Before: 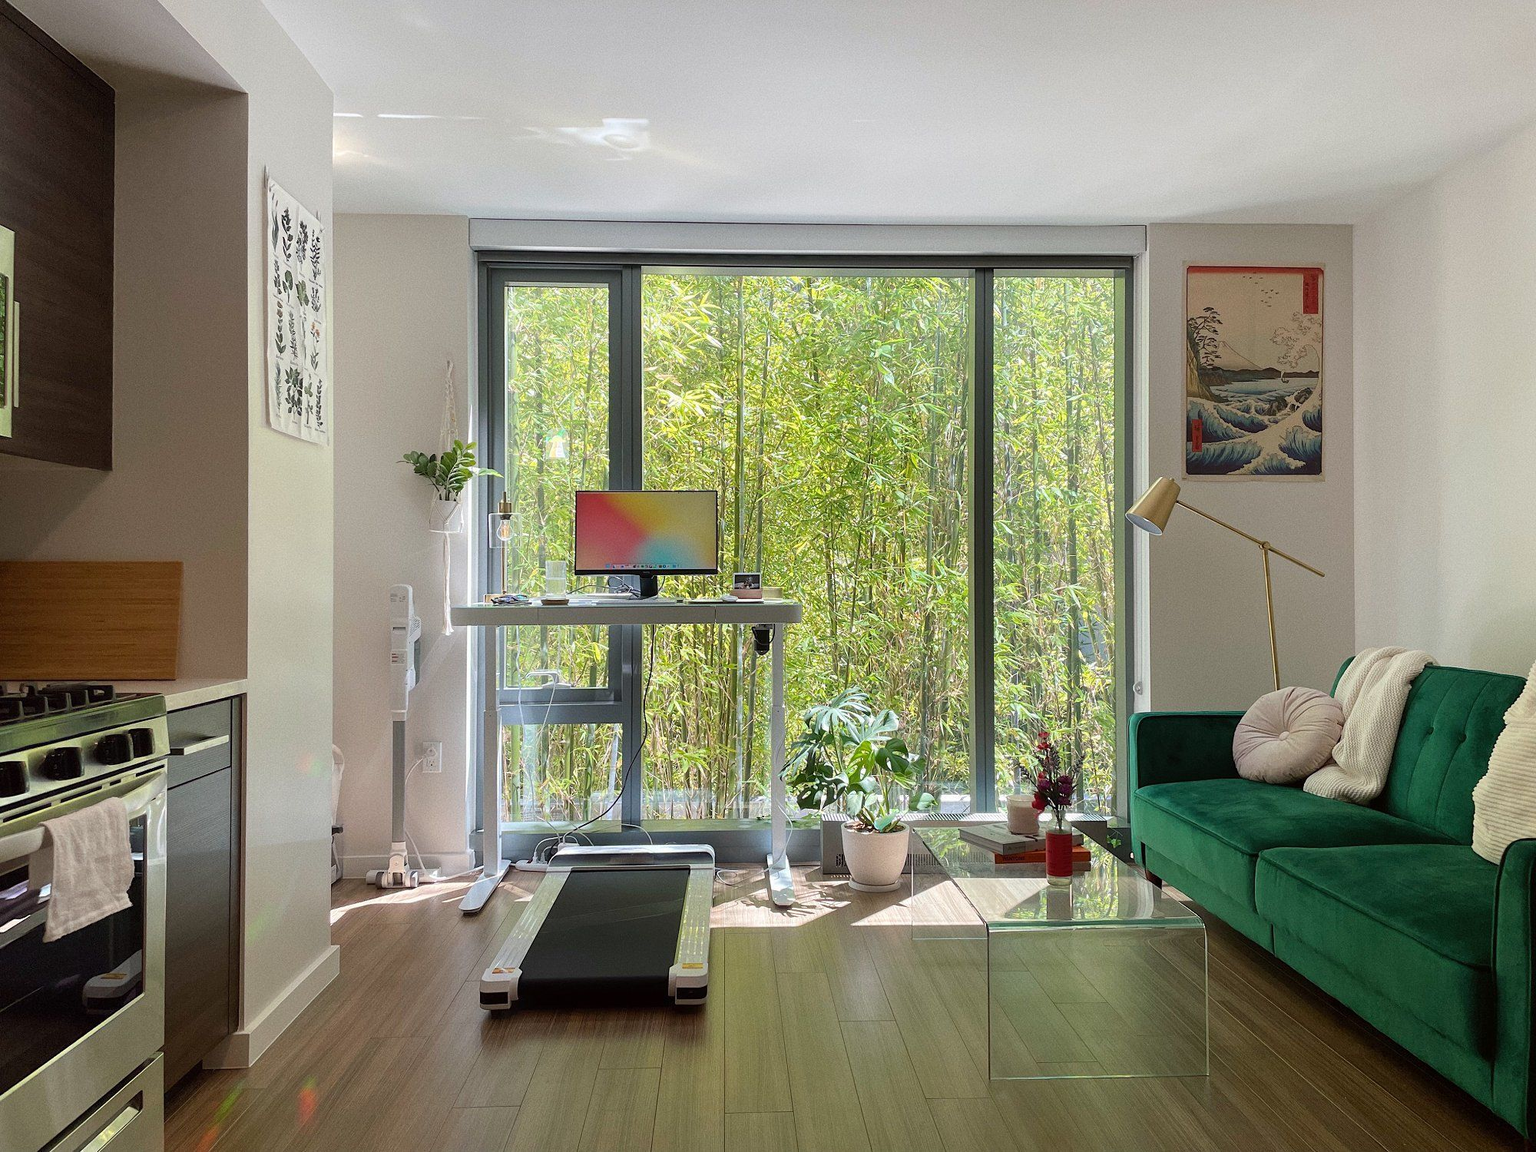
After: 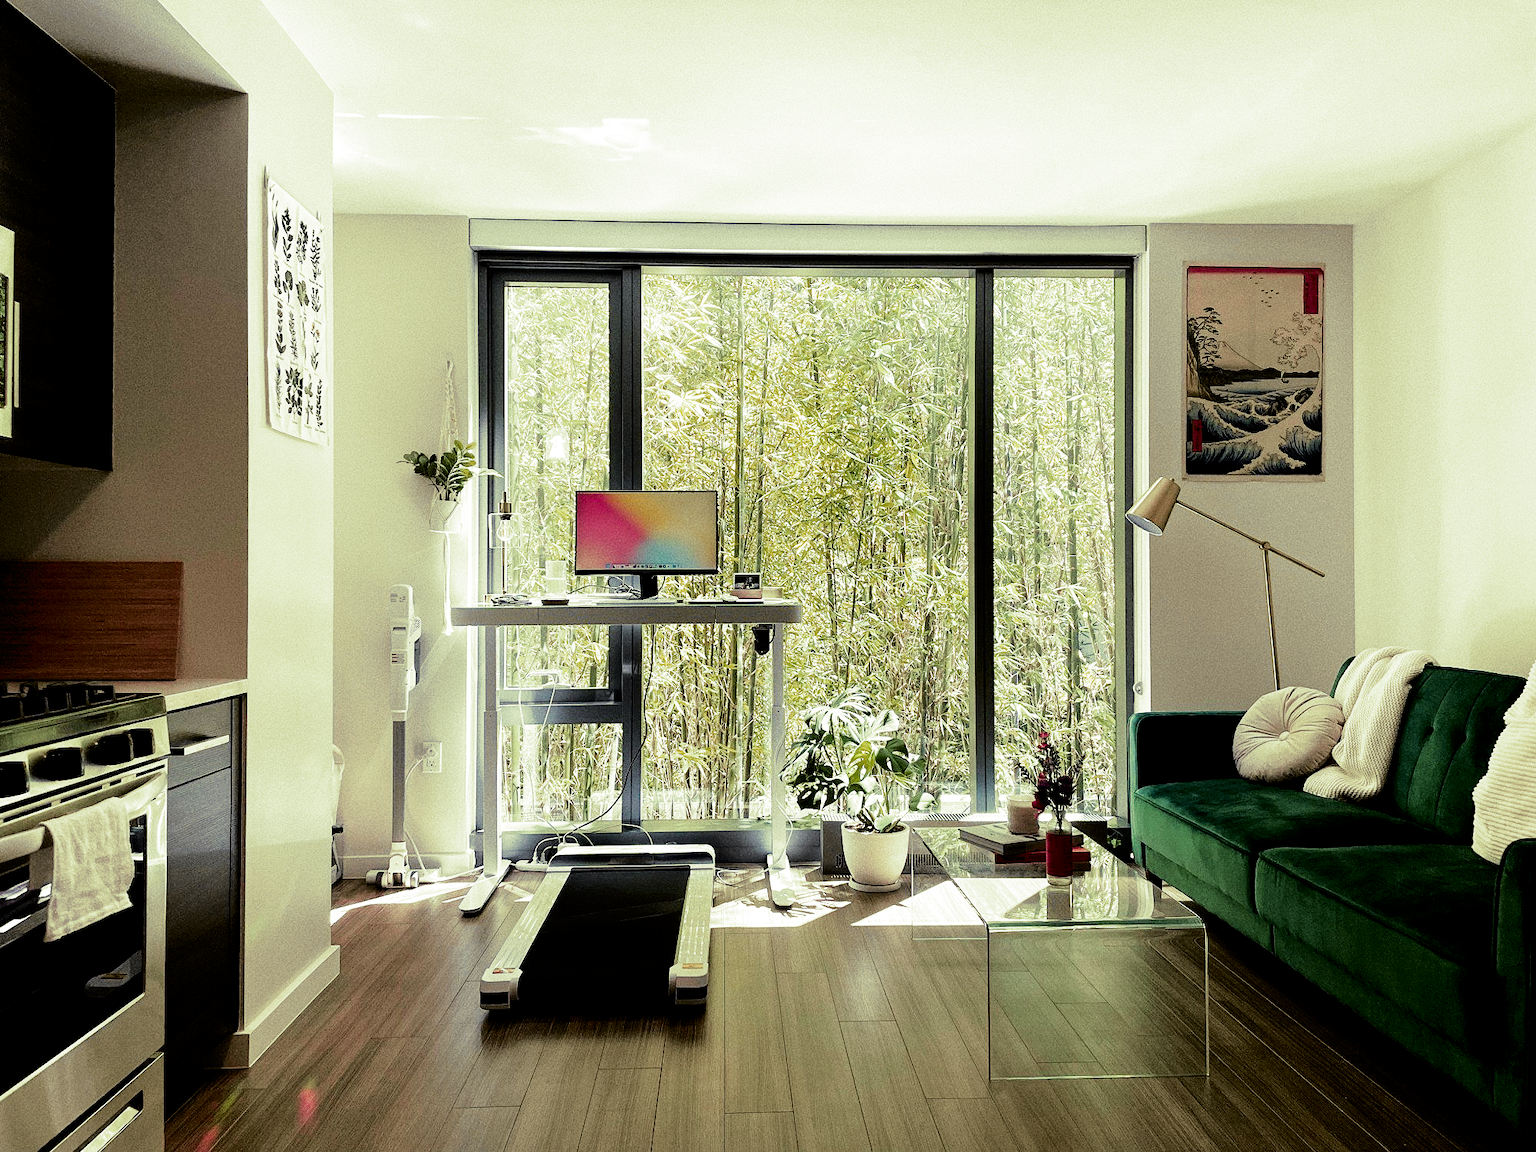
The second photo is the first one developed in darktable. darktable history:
split-toning: shadows › hue 290.82°, shadows › saturation 0.34, highlights › saturation 0.38, balance 0, compress 50%
color zones: curves: ch1 [(0.235, 0.558) (0.75, 0.5)]; ch2 [(0.25, 0.462) (0.749, 0.457)], mix 25.94%
tone equalizer: on, module defaults
filmic rgb: black relative exposure -3.63 EV, white relative exposure 2.16 EV, hardness 3.62
tone curve: curves: ch0 [(0.003, 0) (0.066, 0.031) (0.163, 0.112) (0.264, 0.238) (0.395, 0.421) (0.517, 0.56) (0.684, 0.734) (0.791, 0.814) (1, 1)]; ch1 [(0, 0) (0.164, 0.115) (0.337, 0.332) (0.39, 0.398) (0.464, 0.461) (0.501, 0.5) (0.507, 0.5) (0.534, 0.532) (0.577, 0.59) (0.652, 0.681) (0.733, 0.749) (0.811, 0.796) (1, 1)]; ch2 [(0, 0) (0.337, 0.382) (0.464, 0.476) (0.501, 0.502) (0.527, 0.54) (0.551, 0.565) (0.6, 0.59) (0.687, 0.675) (1, 1)], color space Lab, independent channels, preserve colors none
